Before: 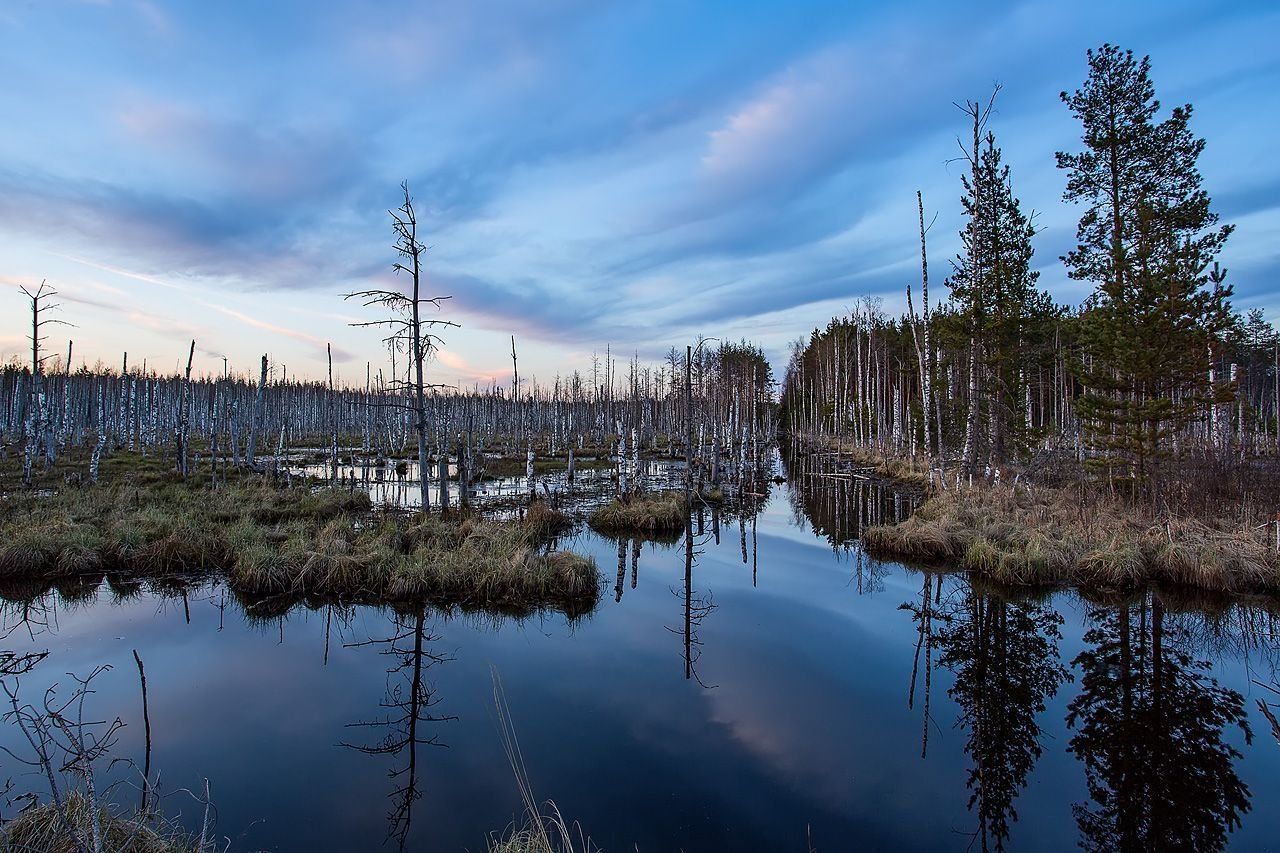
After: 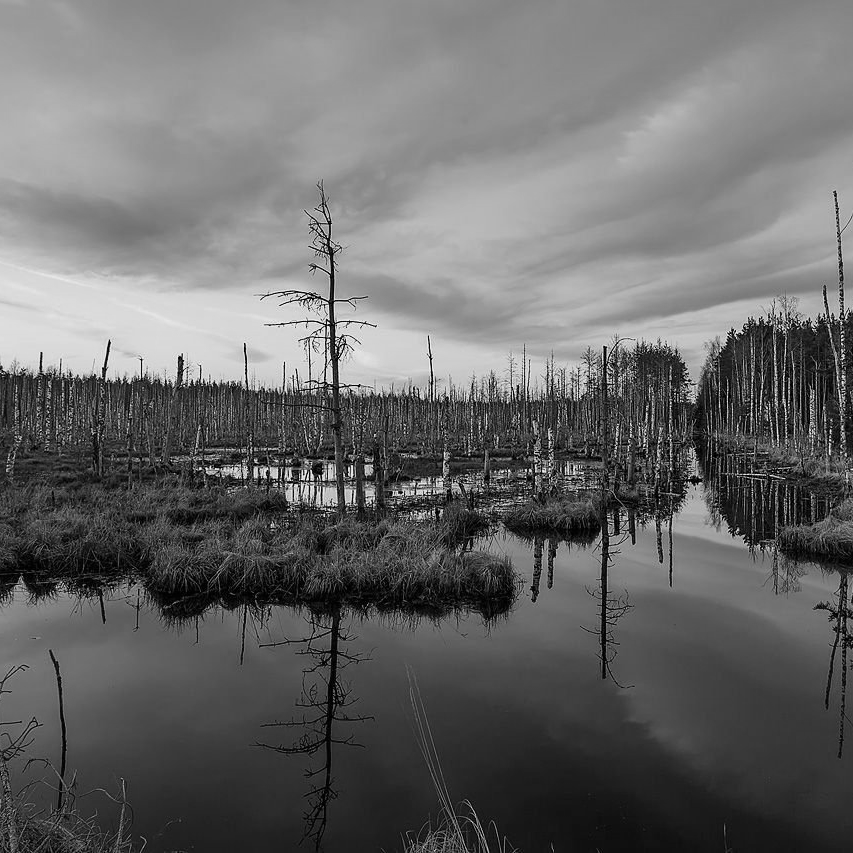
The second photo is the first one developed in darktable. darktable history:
crop and rotate: left 6.617%, right 26.717%
monochrome: a 73.58, b 64.21
